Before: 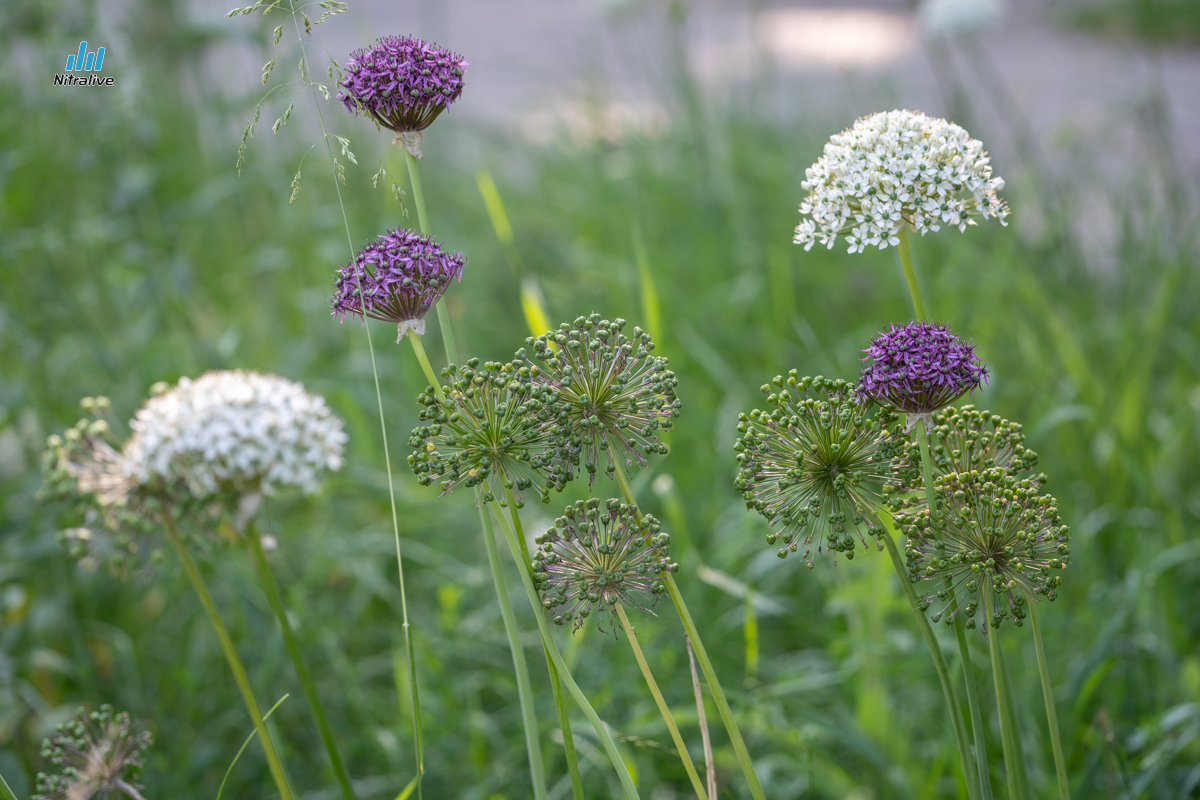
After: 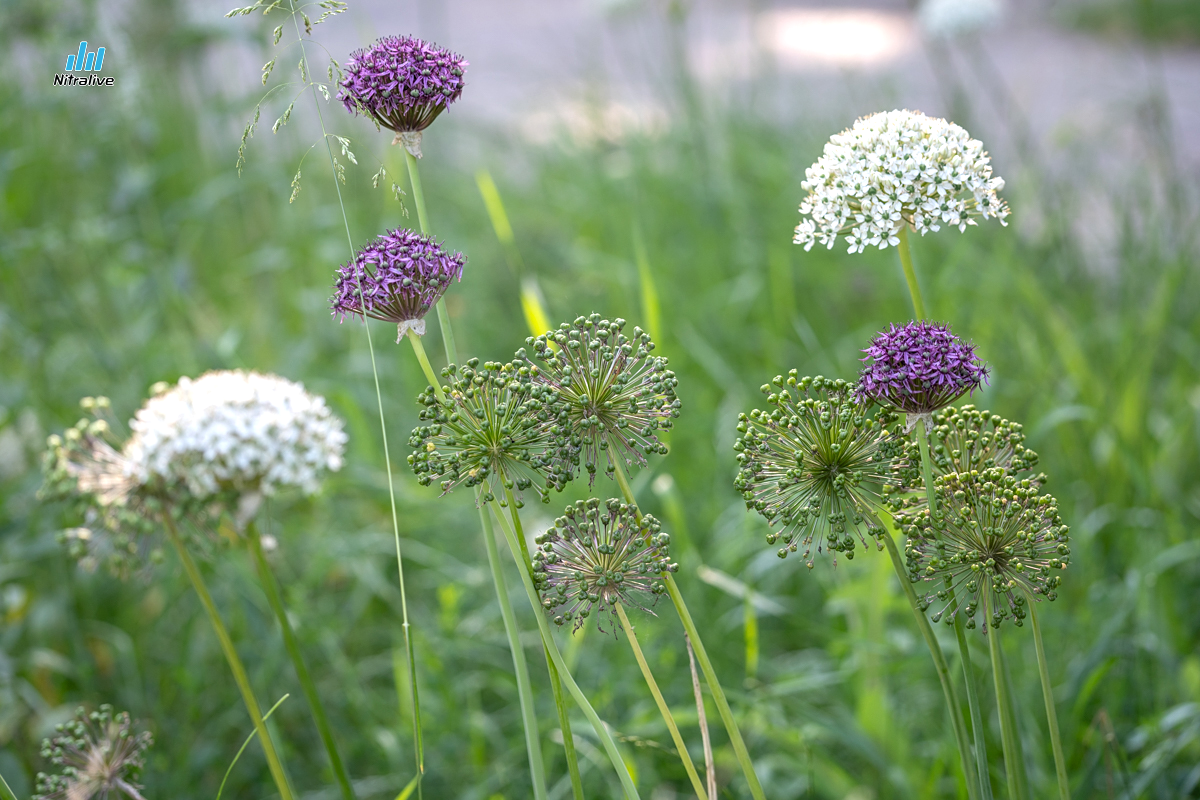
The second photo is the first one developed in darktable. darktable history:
tone equalizer: -8 EV -0.424 EV, -7 EV -0.425 EV, -6 EV -0.333 EV, -5 EV -0.202 EV, -3 EV 0.221 EV, -2 EV 0.346 EV, -1 EV 0.397 EV, +0 EV 0.408 EV
sharpen: amount 0.203
